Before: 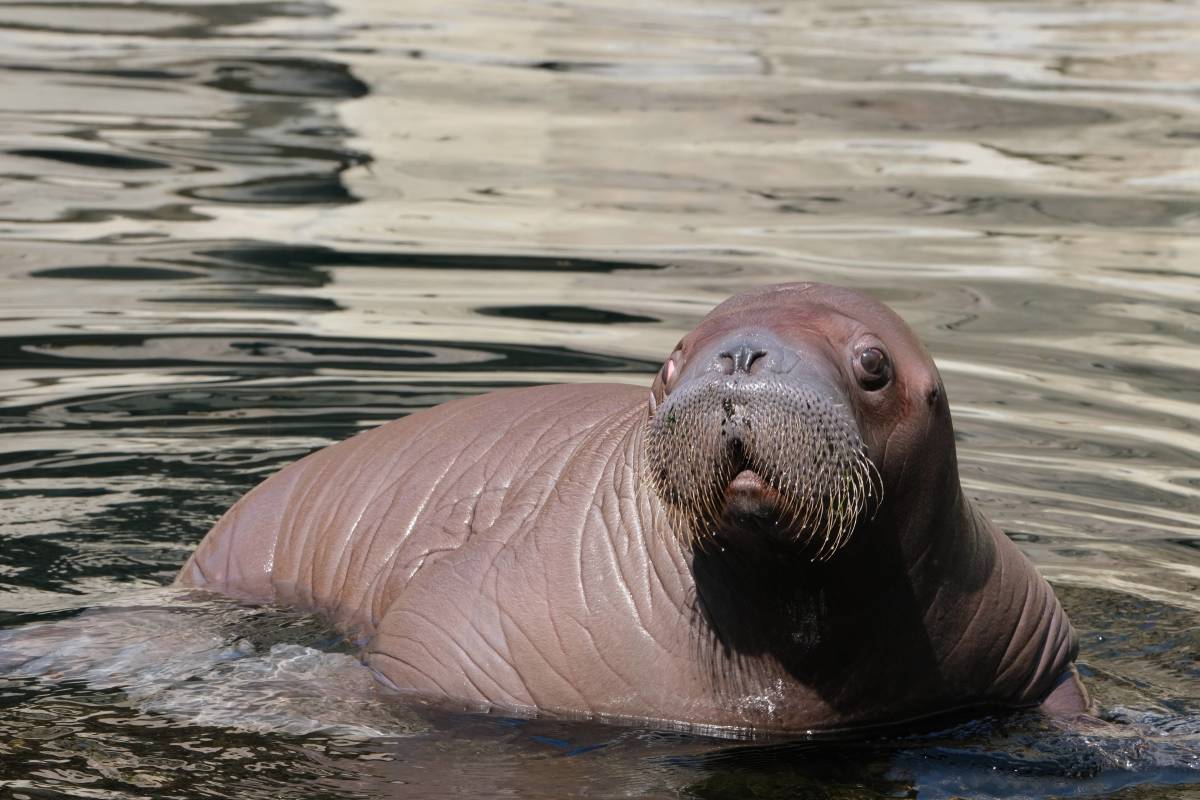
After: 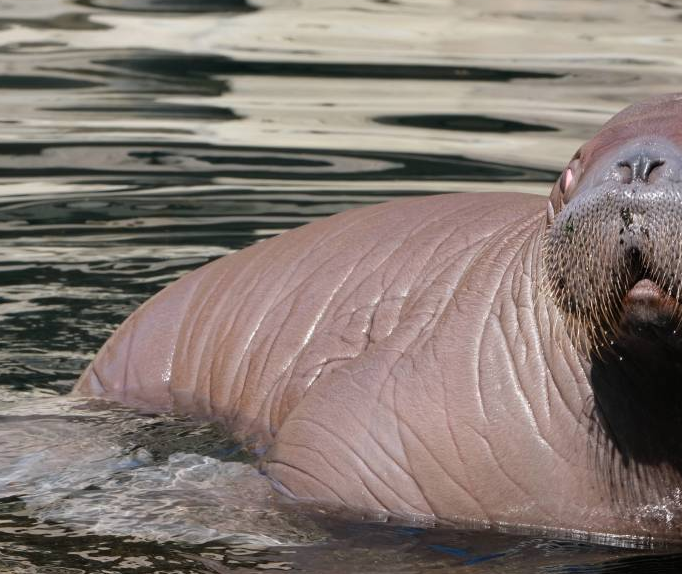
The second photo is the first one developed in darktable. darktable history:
crop: left 8.572%, top 23.964%, right 34.594%, bottom 4.218%
